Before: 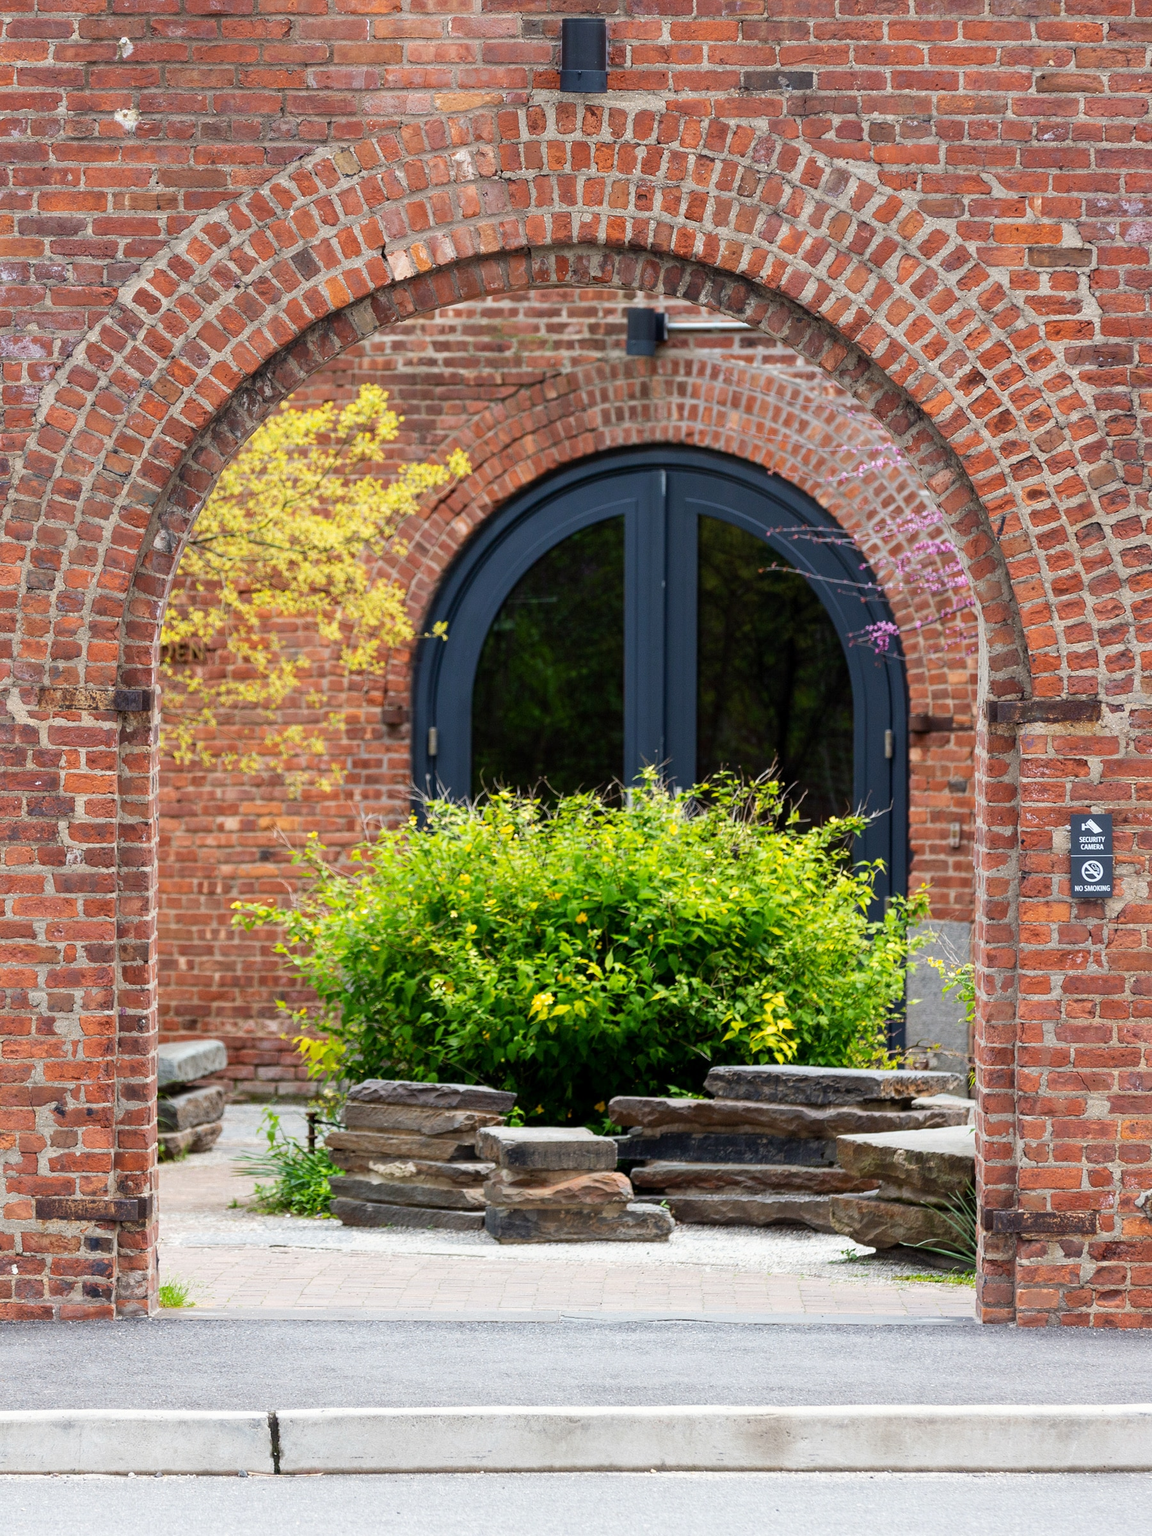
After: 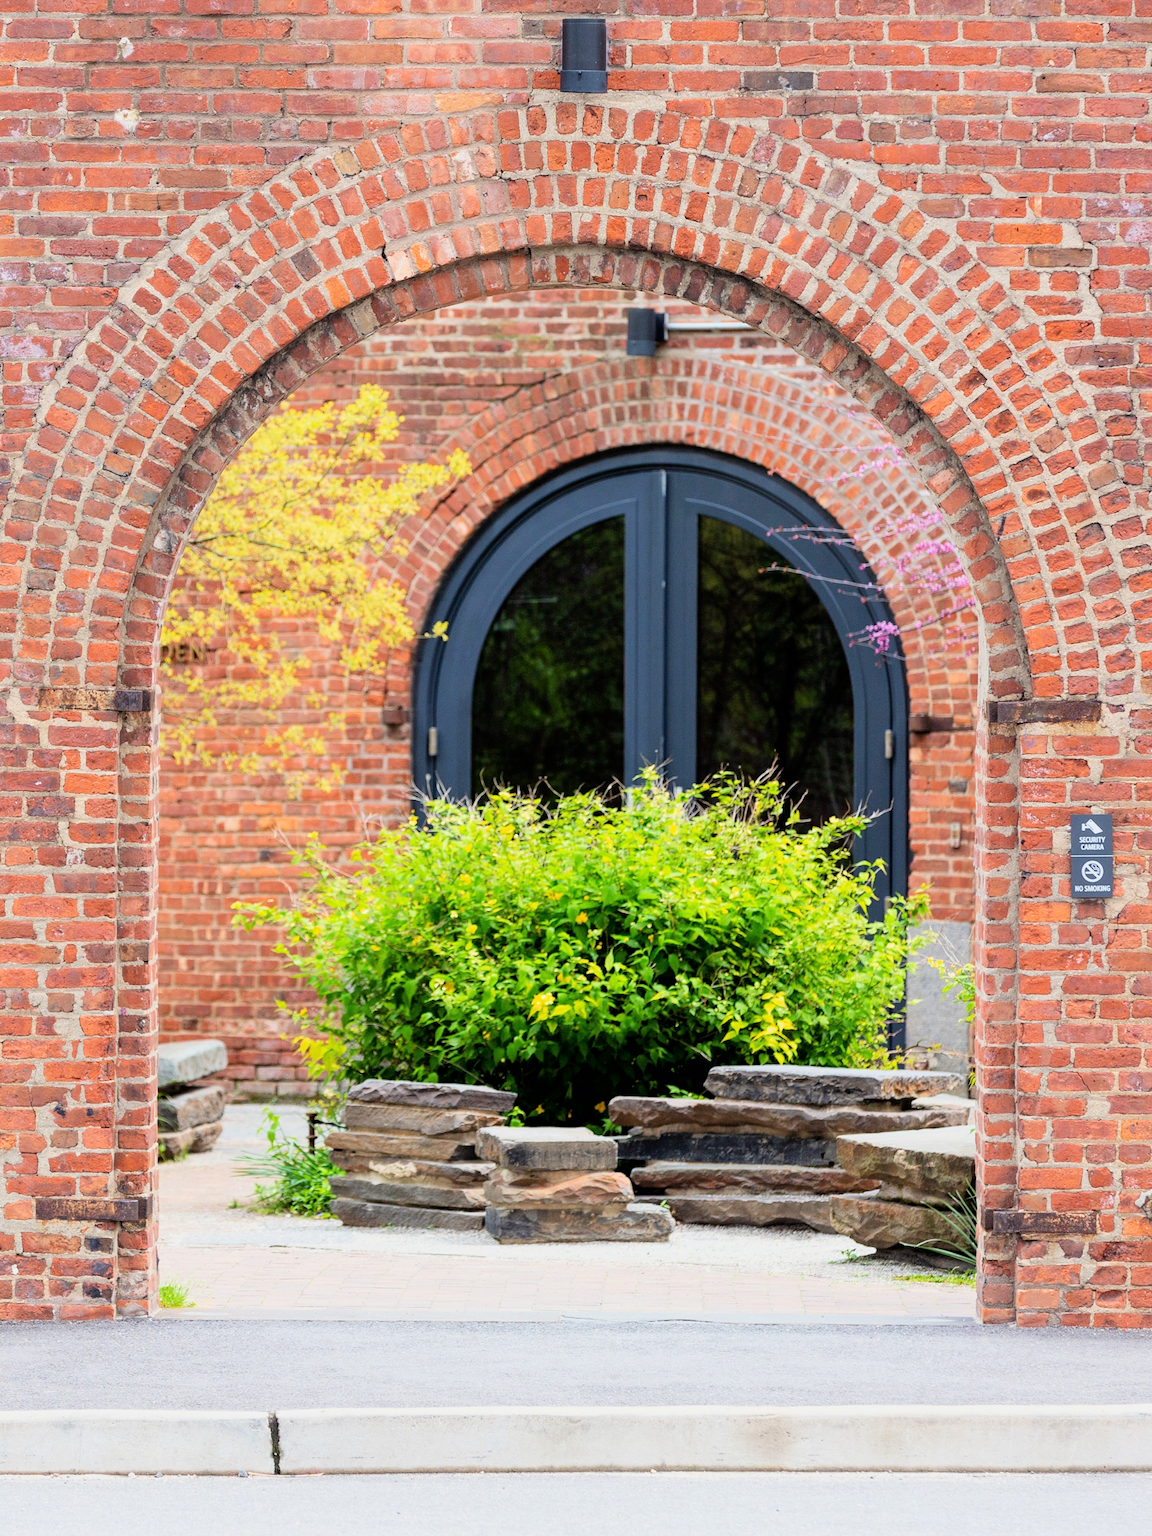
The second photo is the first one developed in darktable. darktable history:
exposure: exposure 0.999 EV, compensate highlight preservation false
filmic rgb: black relative exposure -7.65 EV, white relative exposure 4.56 EV, hardness 3.61, color science v6 (2022)
